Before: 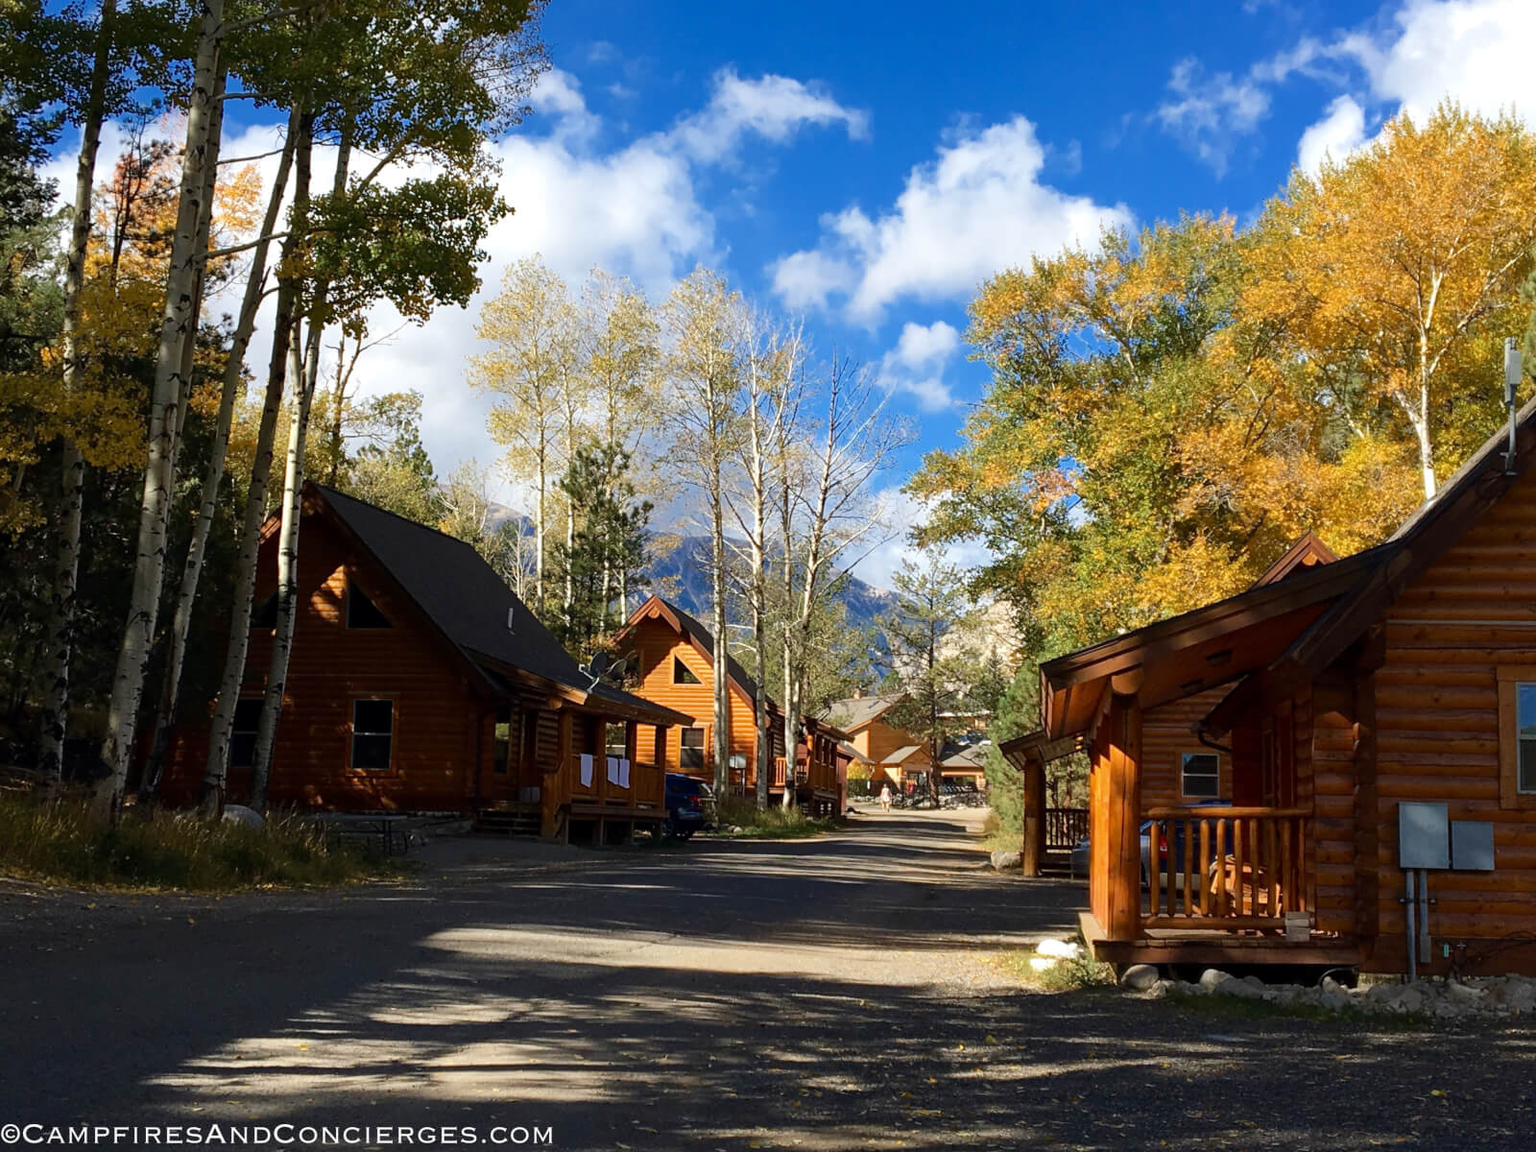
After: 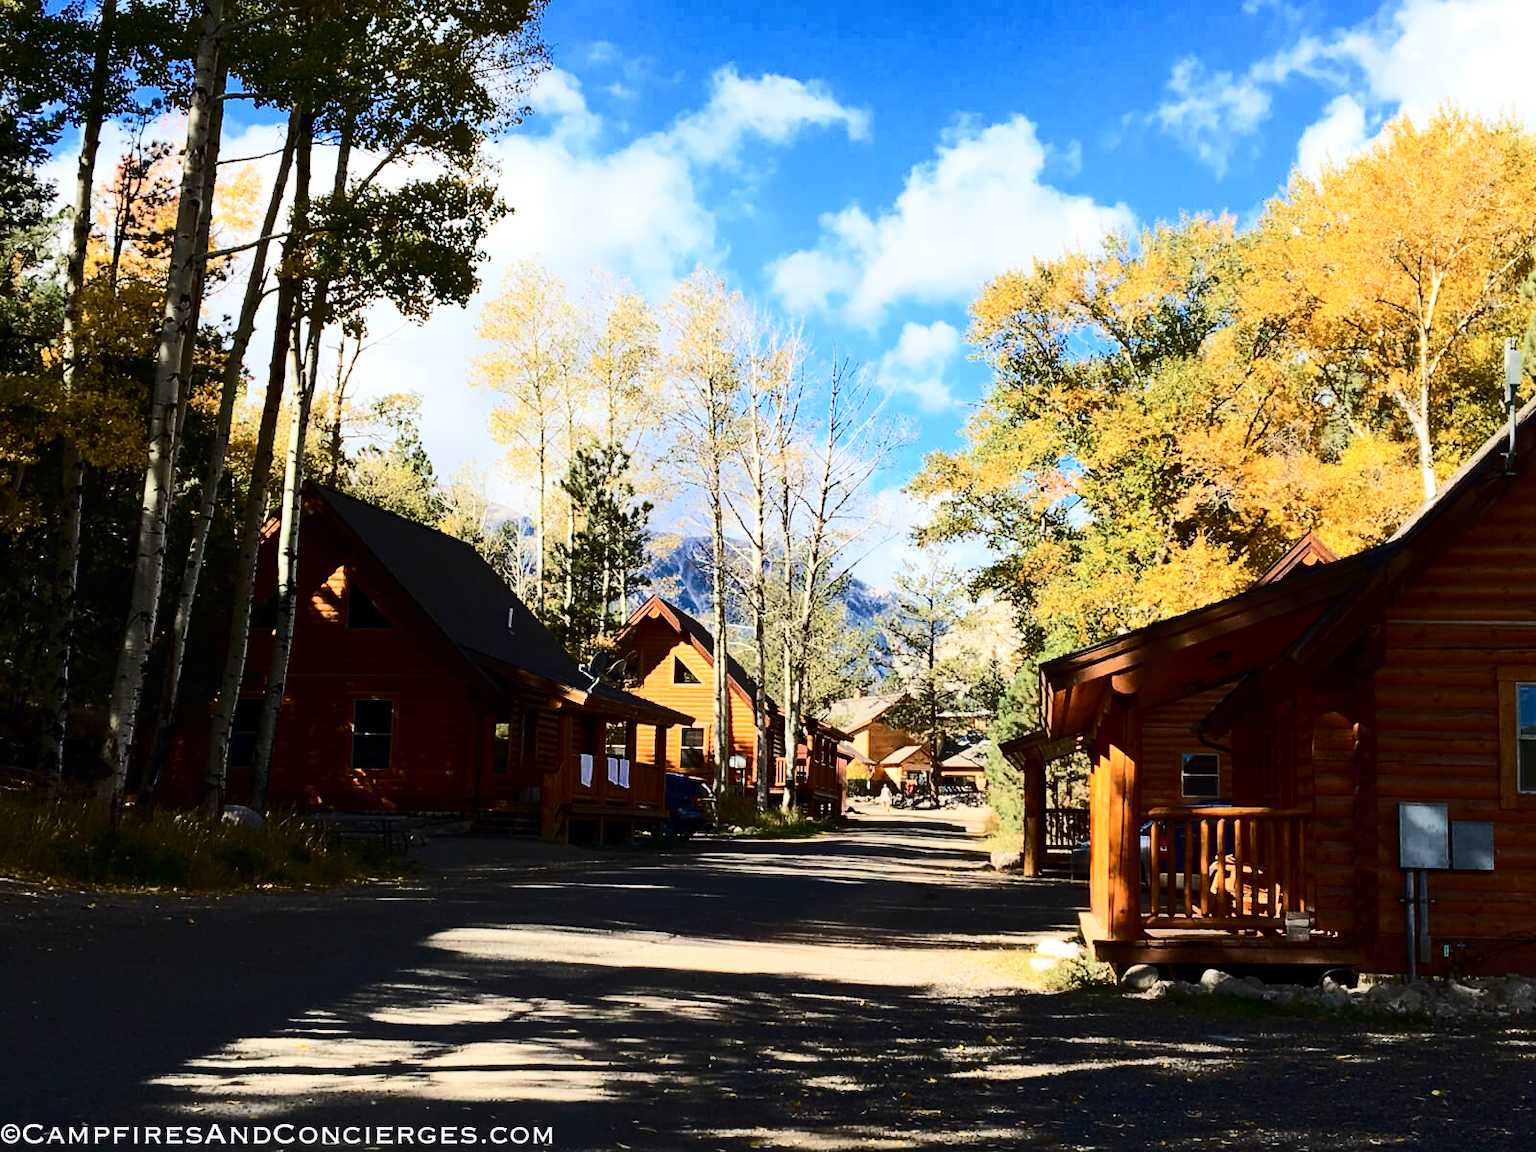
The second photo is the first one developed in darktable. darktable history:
rgb curve: curves: ch0 [(0, 0) (0.284, 0.292) (0.505, 0.644) (1, 1)], compensate middle gray true
contrast brightness saturation: contrast 0.28
